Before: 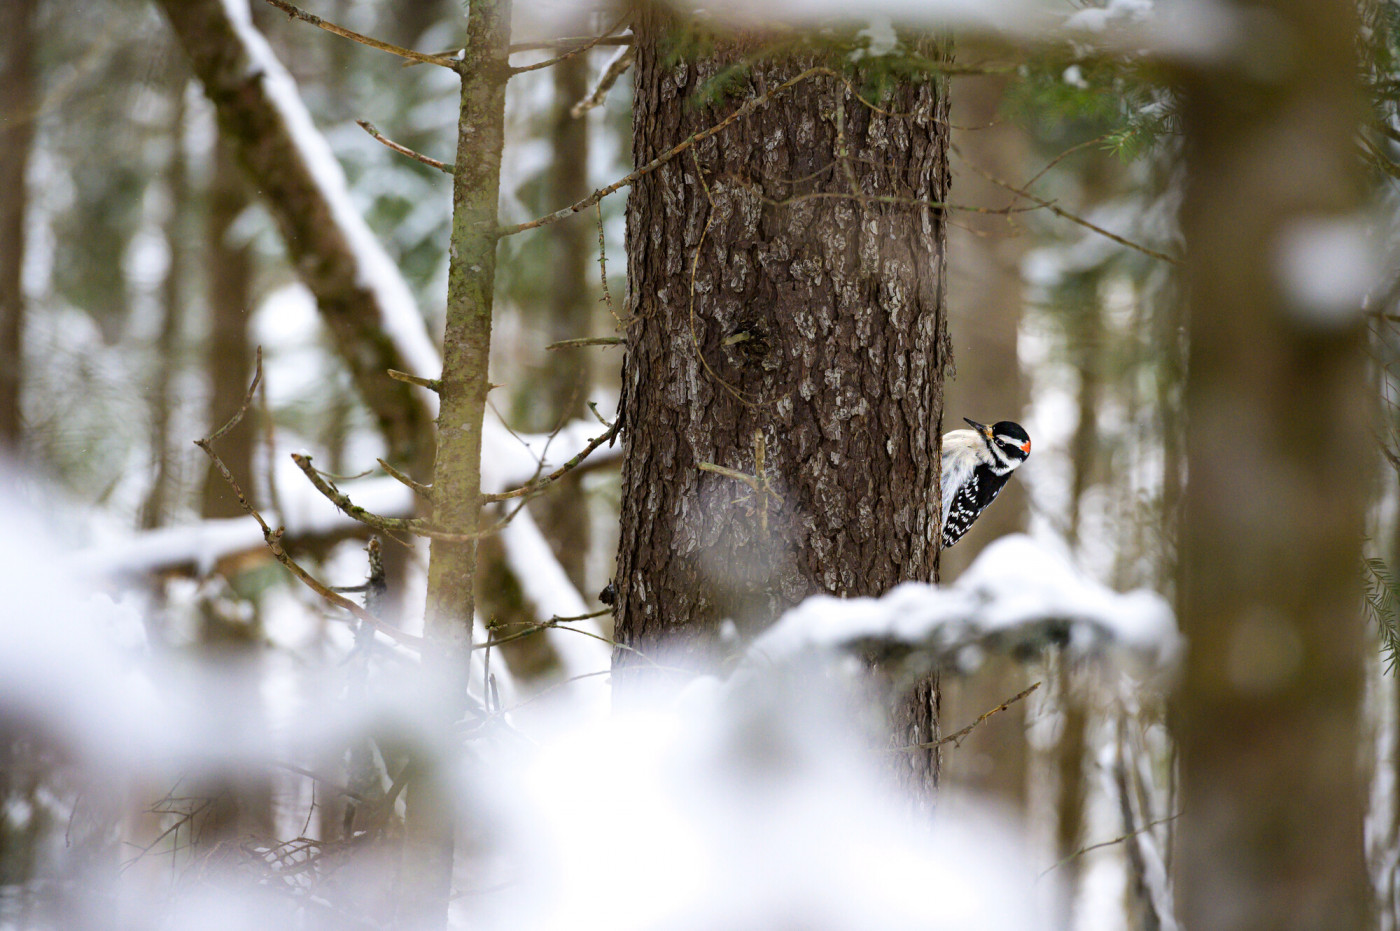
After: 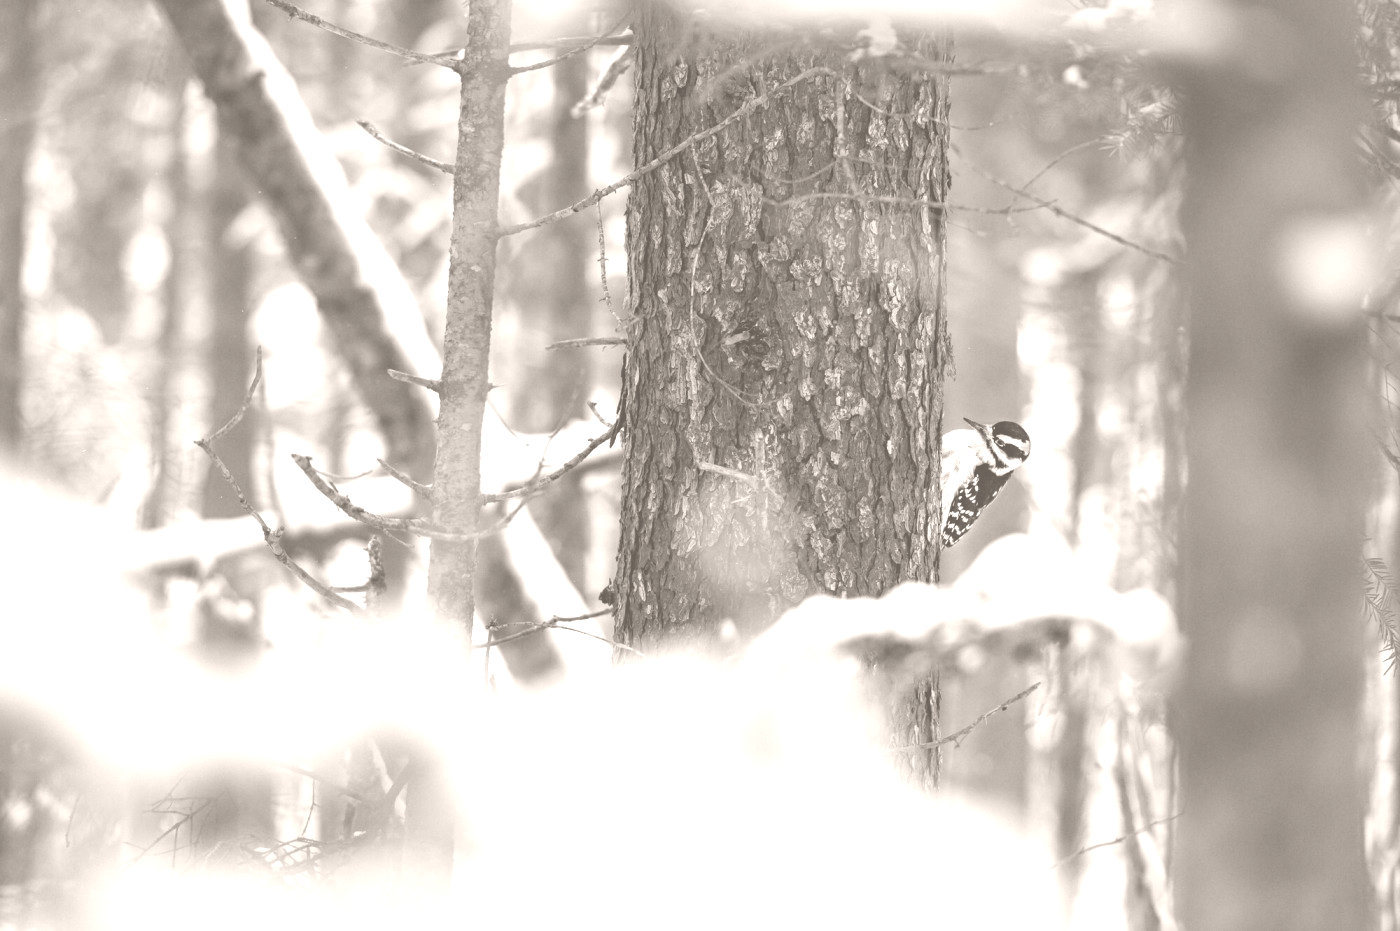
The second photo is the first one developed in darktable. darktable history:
contrast brightness saturation: contrast -0.19, saturation 0.19
colorize: hue 34.49°, saturation 35.33%, source mix 100%, lightness 55%, version 1
